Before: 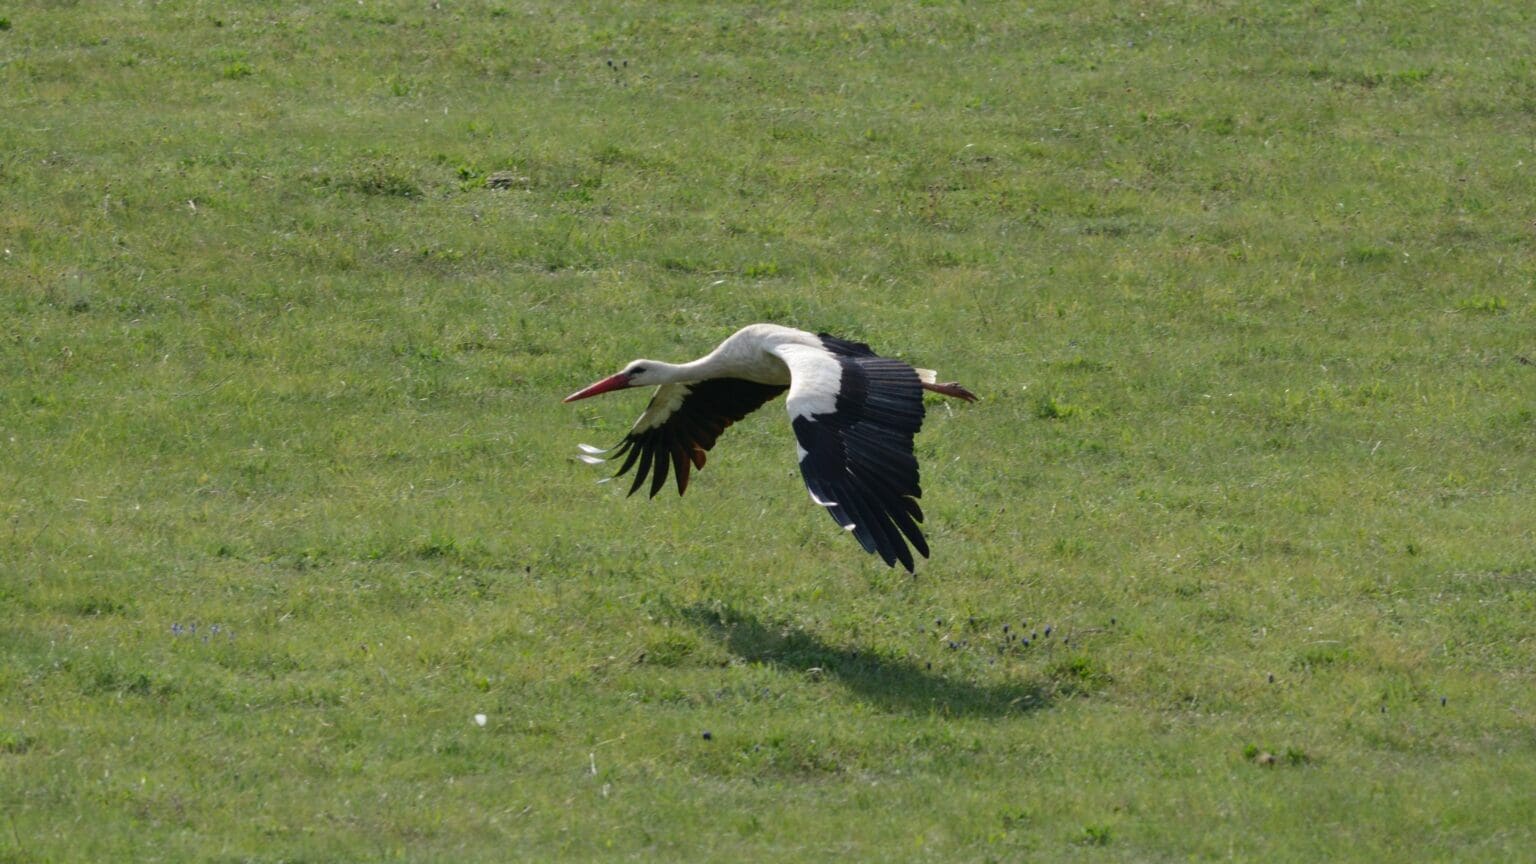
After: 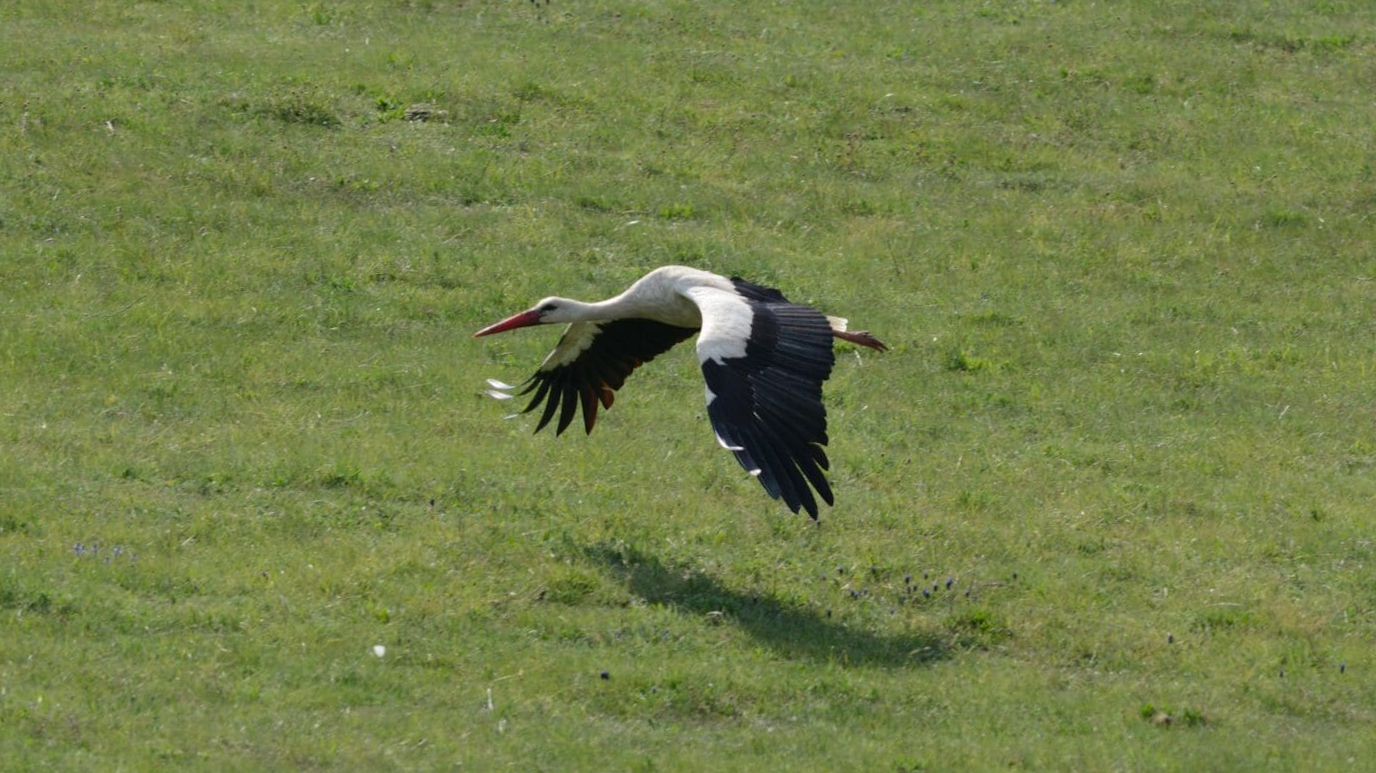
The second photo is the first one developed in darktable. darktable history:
crop and rotate: angle -2.11°, left 3.086%, top 3.991%, right 1.469%, bottom 0.68%
